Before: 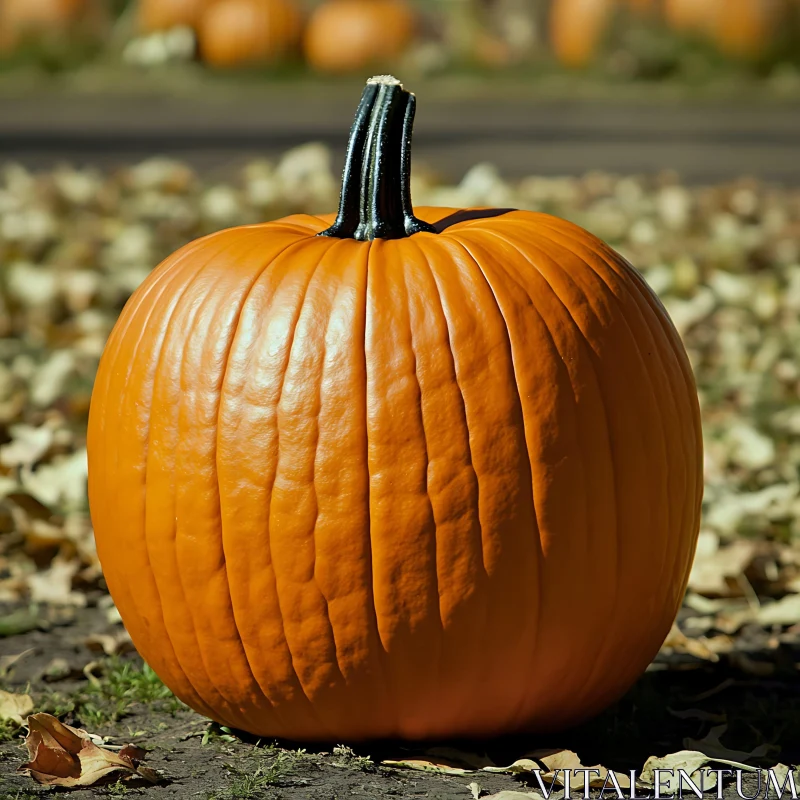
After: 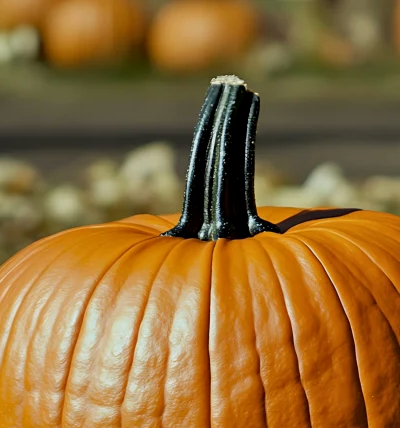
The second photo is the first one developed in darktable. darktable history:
local contrast: highlights 100%, shadows 100%, detail 120%, midtone range 0.2
exposure: exposure -0.293 EV, compensate highlight preservation false
crop: left 19.556%, right 30.401%, bottom 46.458%
